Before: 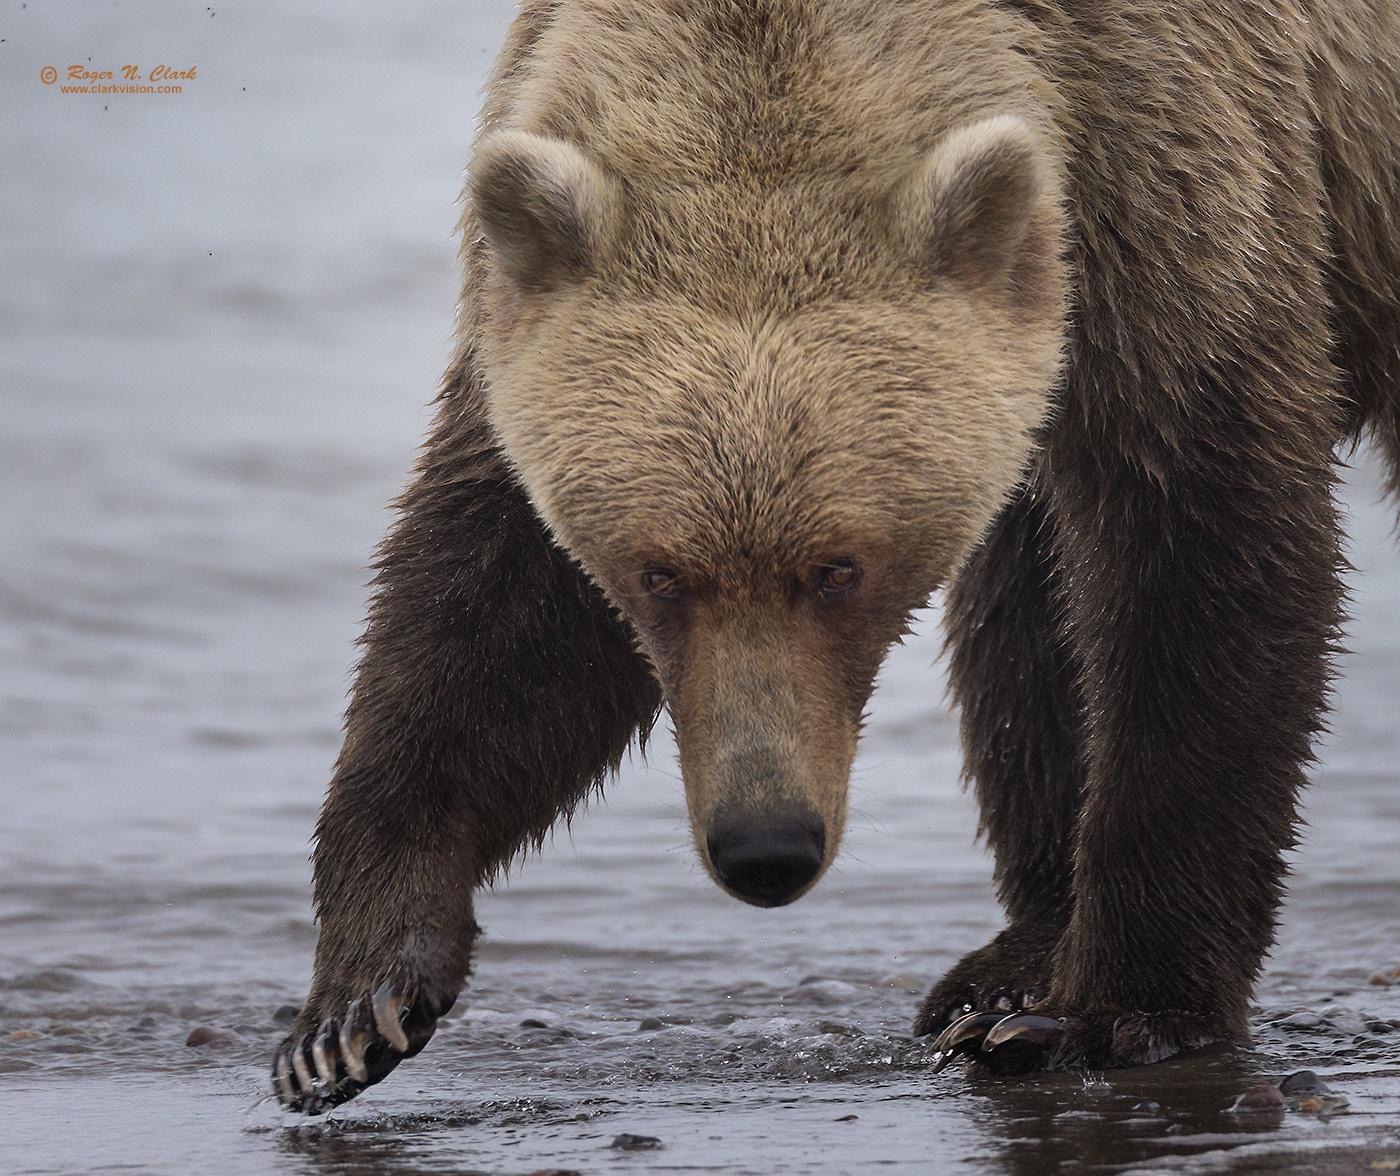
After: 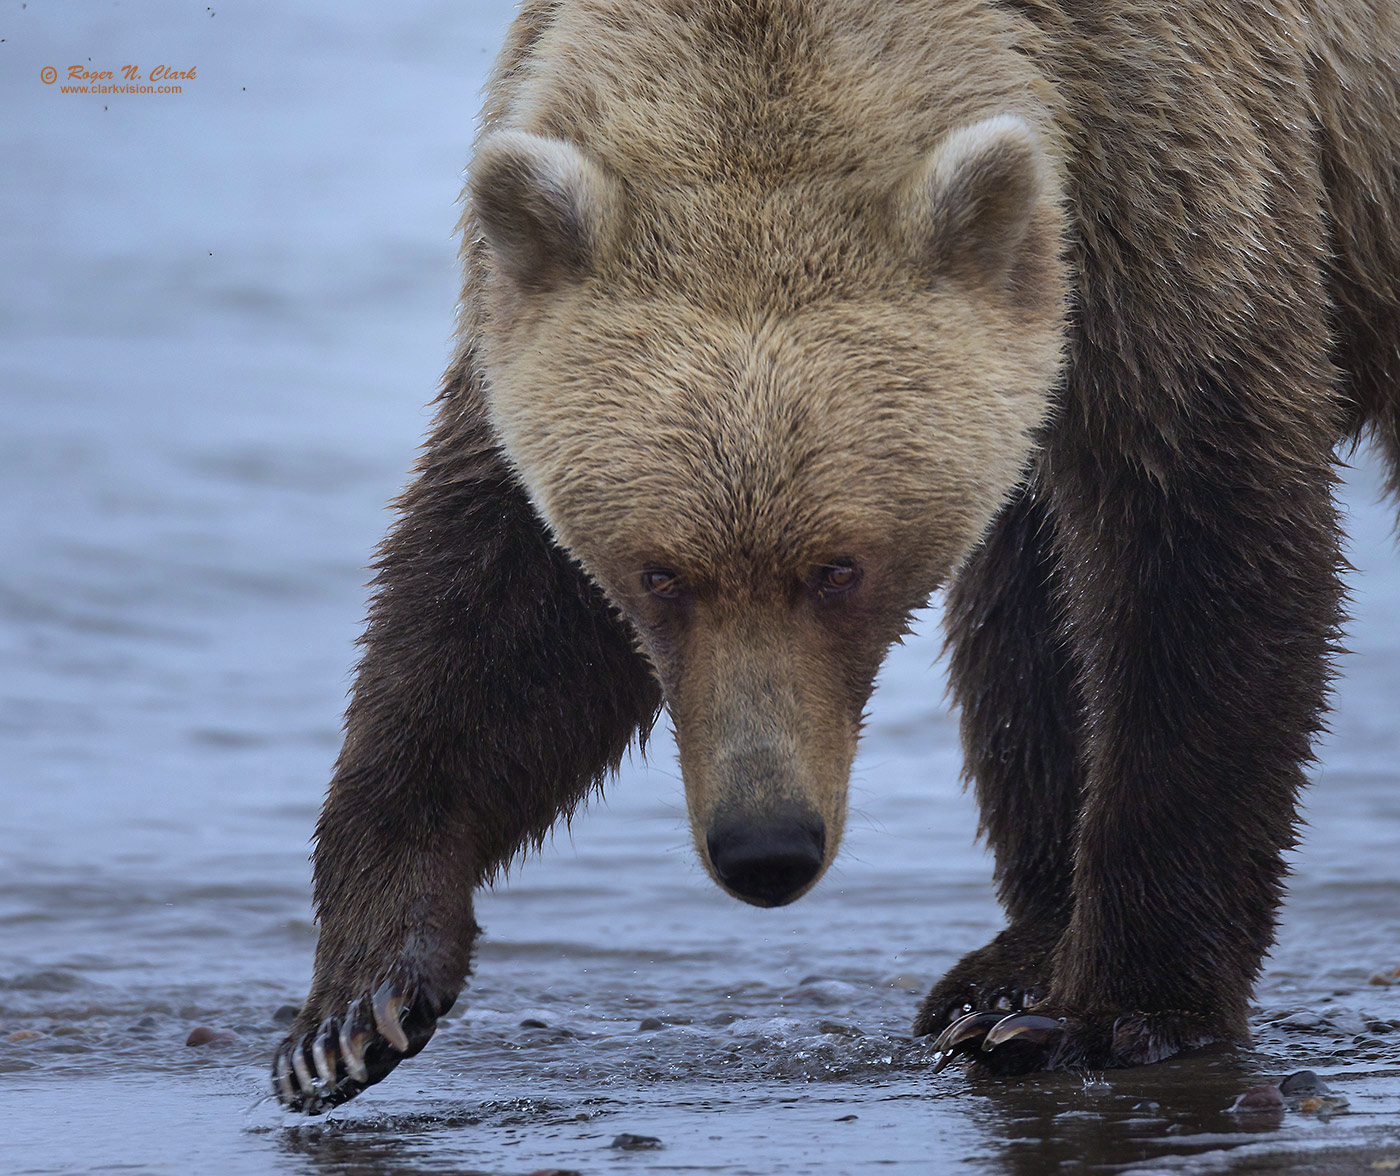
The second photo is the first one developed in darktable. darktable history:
color zones: curves: ch1 [(0, 0.469) (0.072, 0.457) (0.243, 0.494) (0.429, 0.5) (0.571, 0.5) (0.714, 0.5) (0.857, 0.5) (1, 0.469)]; ch2 [(0, 0.499) (0.143, 0.467) (0.242, 0.436) (0.429, 0.493) (0.571, 0.5) (0.714, 0.5) (0.857, 0.5) (1, 0.499)]
velvia: on, module defaults
white balance: red 0.924, blue 1.095
